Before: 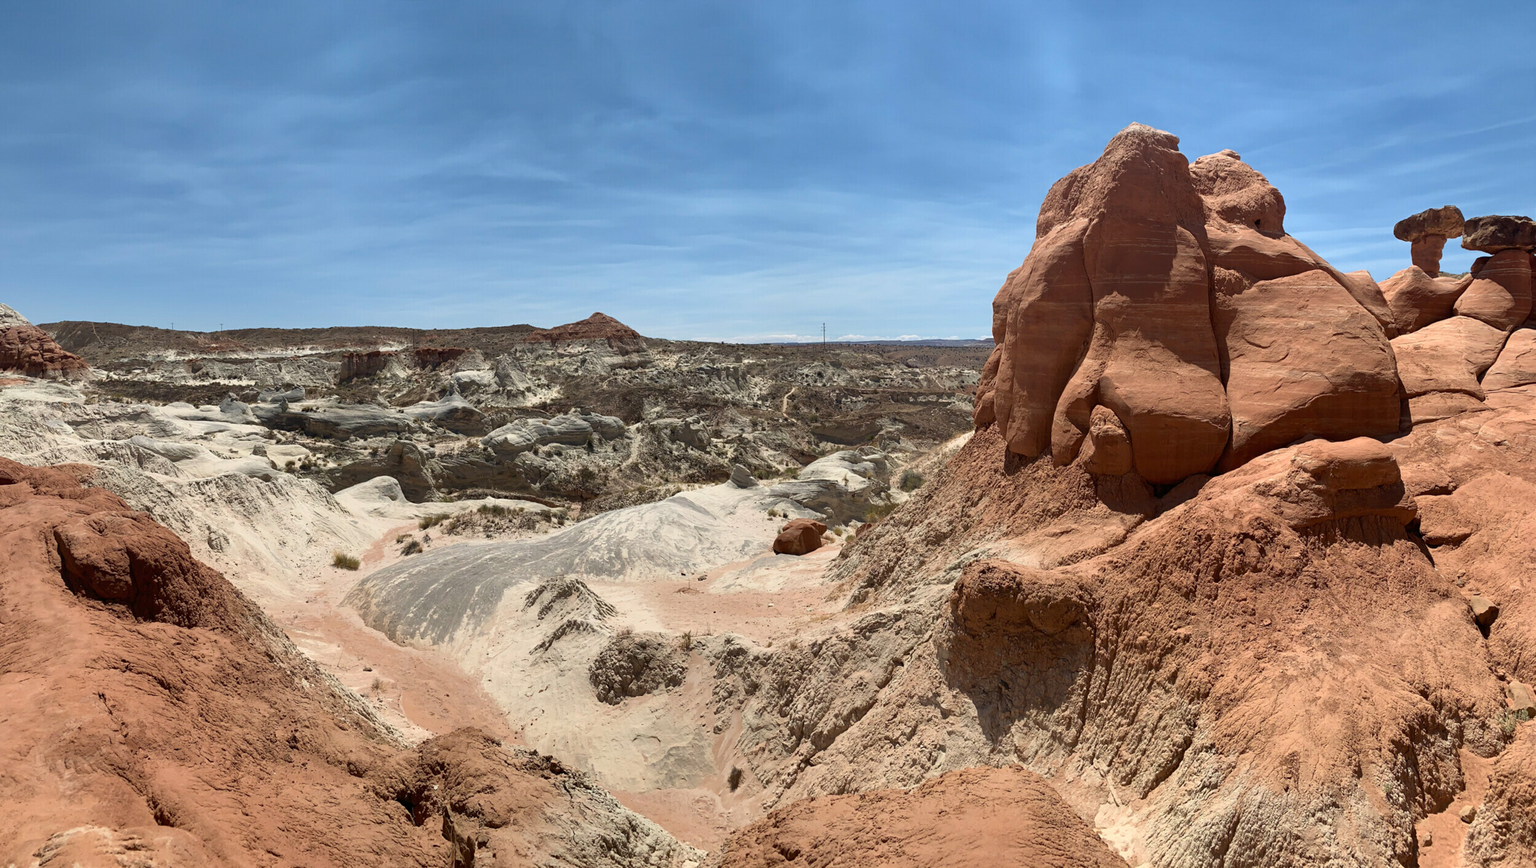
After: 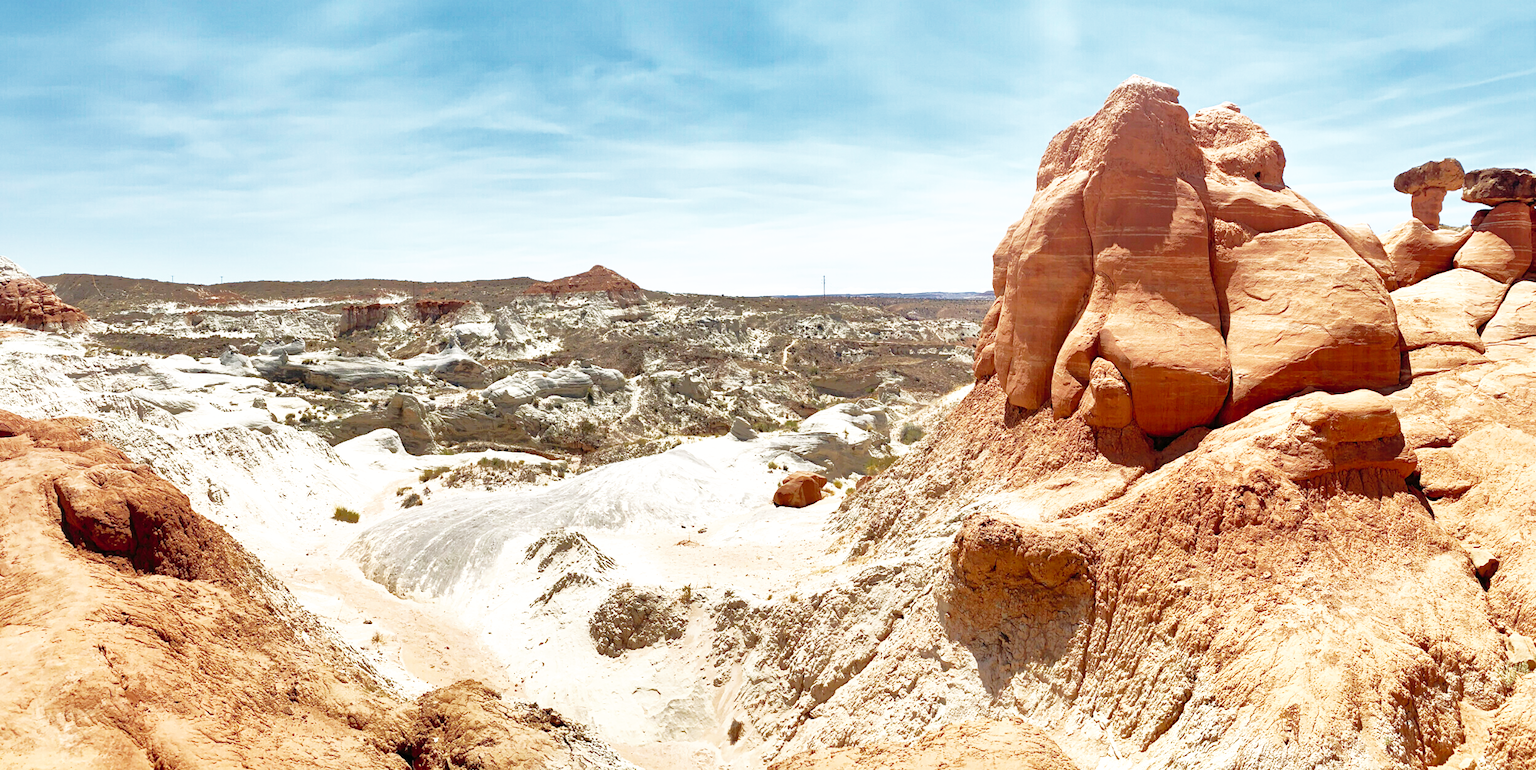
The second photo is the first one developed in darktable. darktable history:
shadows and highlights: shadows 39.43, highlights -59.85
crop and rotate: top 5.601%, bottom 5.603%
exposure: exposure 0.605 EV, compensate exposure bias true, compensate highlight preservation false
base curve: curves: ch0 [(0, 0) (0.012, 0.01) (0.073, 0.168) (0.31, 0.711) (0.645, 0.957) (1, 1)], preserve colors none
